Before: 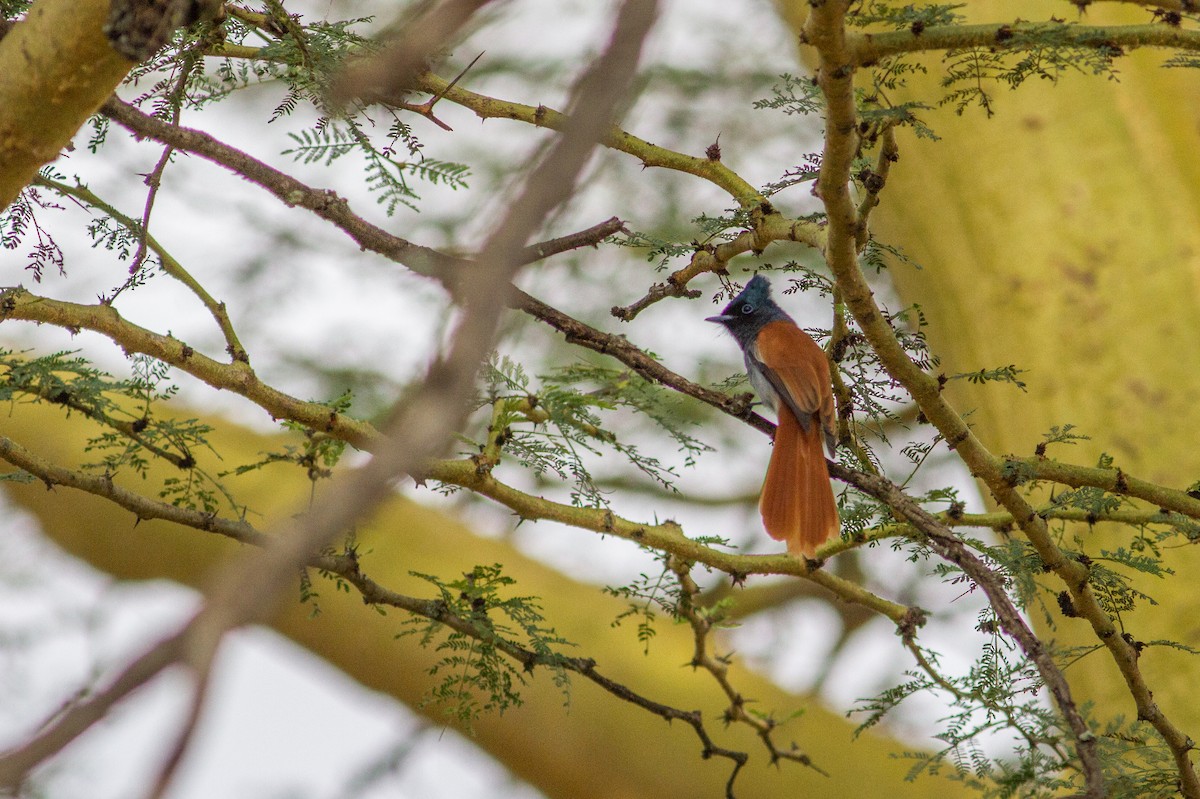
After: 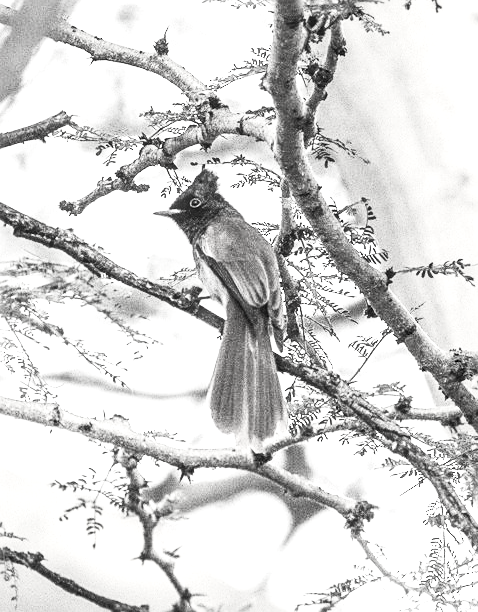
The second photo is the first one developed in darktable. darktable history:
crop: left 46.046%, top 13.293%, right 14.11%, bottom 10.094%
exposure: black level correction 0, exposure 0.699 EV, compensate exposure bias true, compensate highlight preservation false
local contrast: on, module defaults
levels: levels [0.031, 0.5, 0.969]
haze removal: strength -0.108, compatibility mode true, adaptive false
tone equalizer: edges refinement/feathering 500, mask exposure compensation -1.57 EV, preserve details no
contrast brightness saturation: contrast 0.545, brightness 0.45, saturation -0.983
sharpen: on, module defaults
